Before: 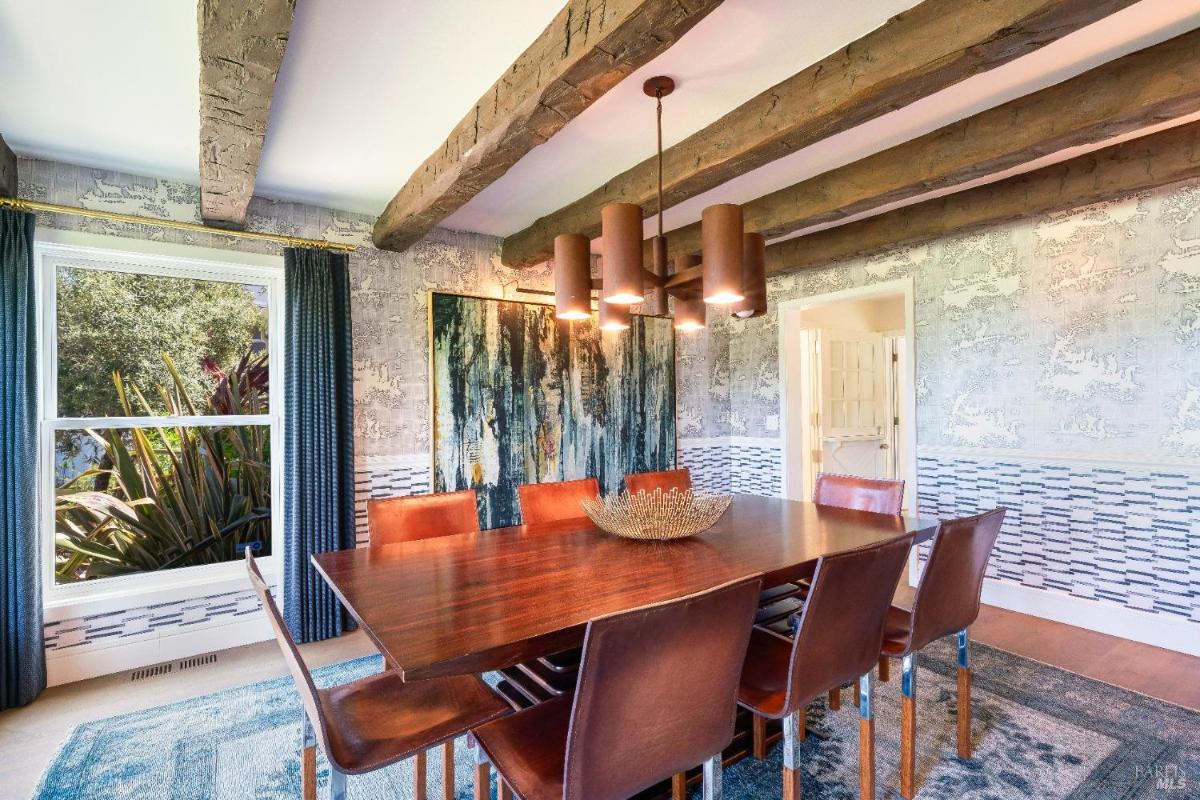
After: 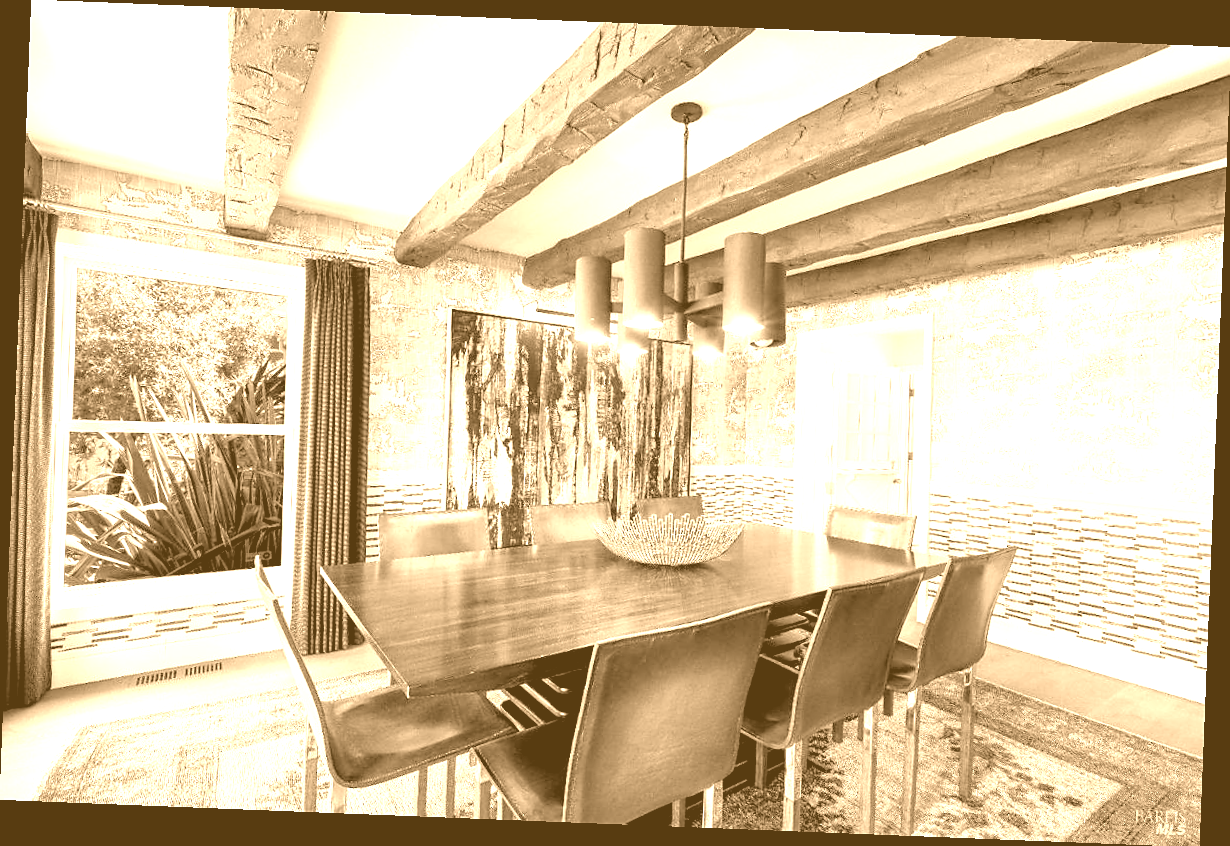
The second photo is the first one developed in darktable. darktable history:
local contrast: mode bilateral grid, contrast 20, coarseness 50, detail 120%, midtone range 0.2
colorize: hue 28.8°, source mix 100%
color calibration: illuminant custom, x 0.373, y 0.388, temperature 4269.97 K
rotate and perspective: rotation 2.27°, automatic cropping off
sharpen: radius 1.559, amount 0.373, threshold 1.271
rgb levels: levels [[0.01, 0.419, 0.839], [0, 0.5, 1], [0, 0.5, 1]]
